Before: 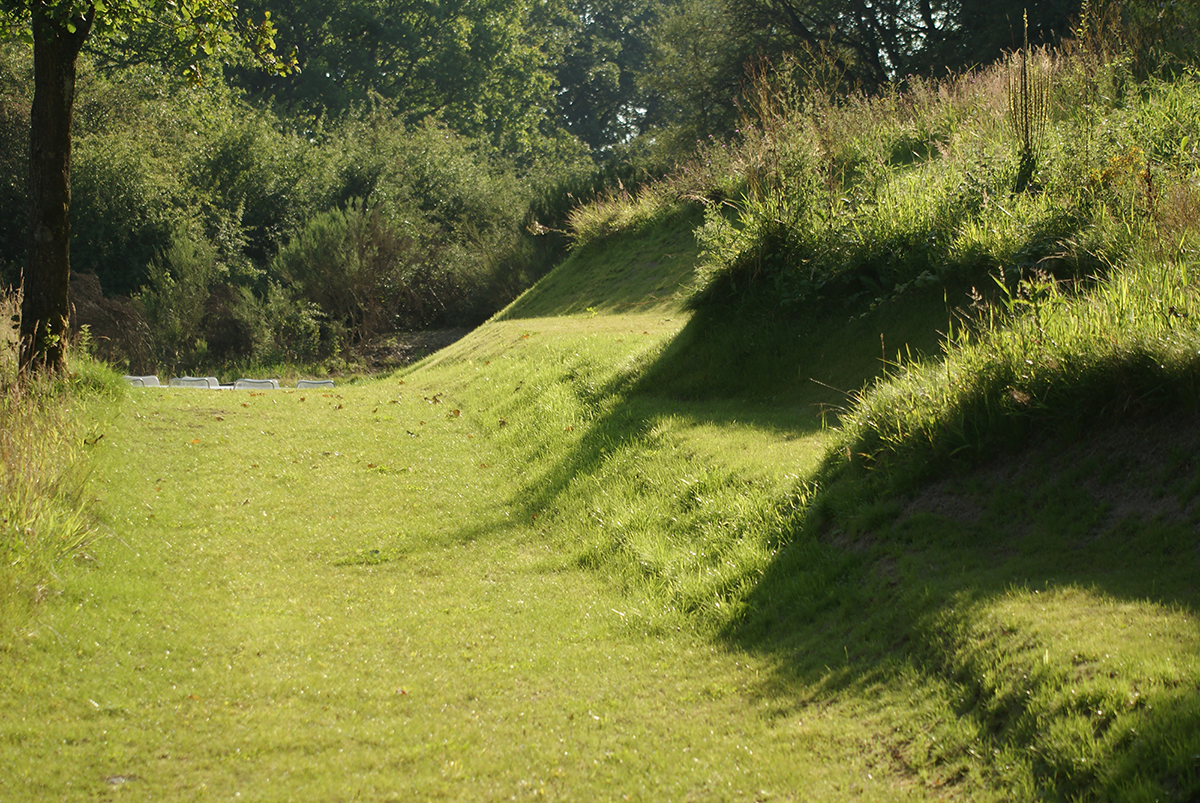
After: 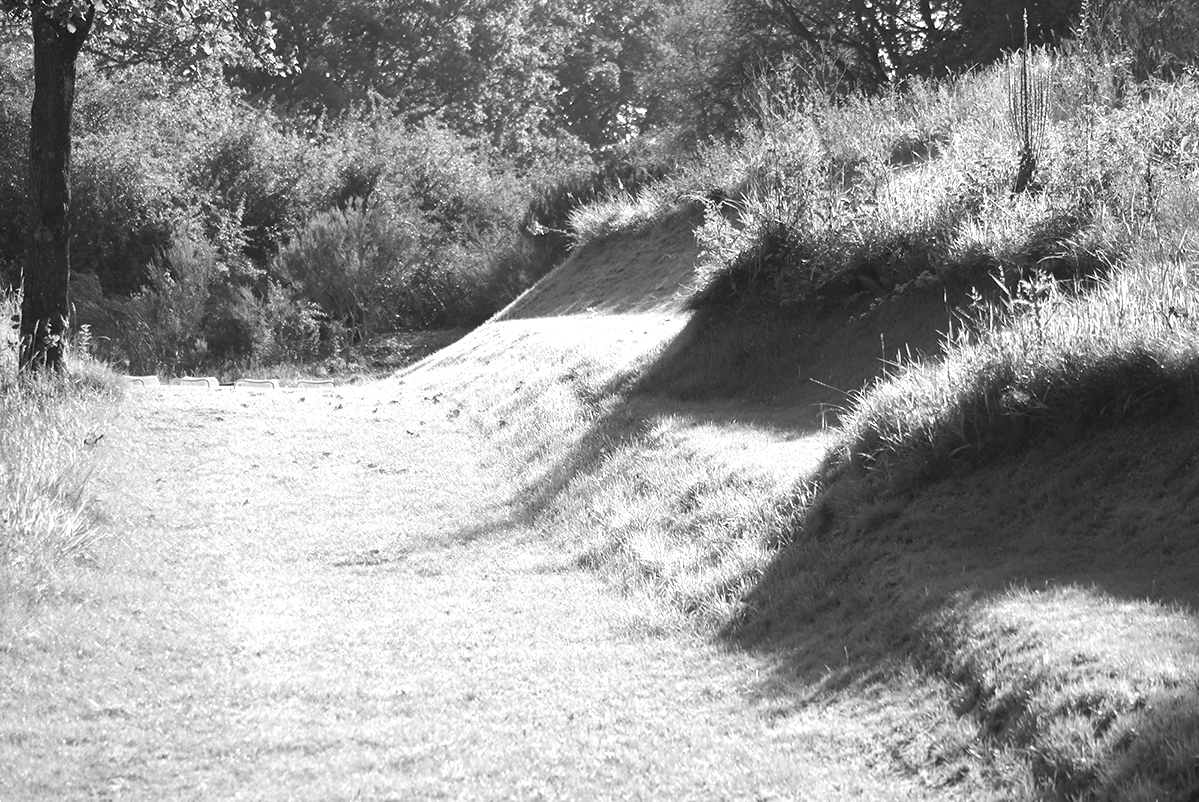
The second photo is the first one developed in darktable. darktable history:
shadows and highlights: shadows 25, highlights -25
exposure: black level correction 0, exposure 1 EV, compensate highlight preservation false
monochrome: a -3.63, b -0.465
white balance: red 1.042, blue 1.17
